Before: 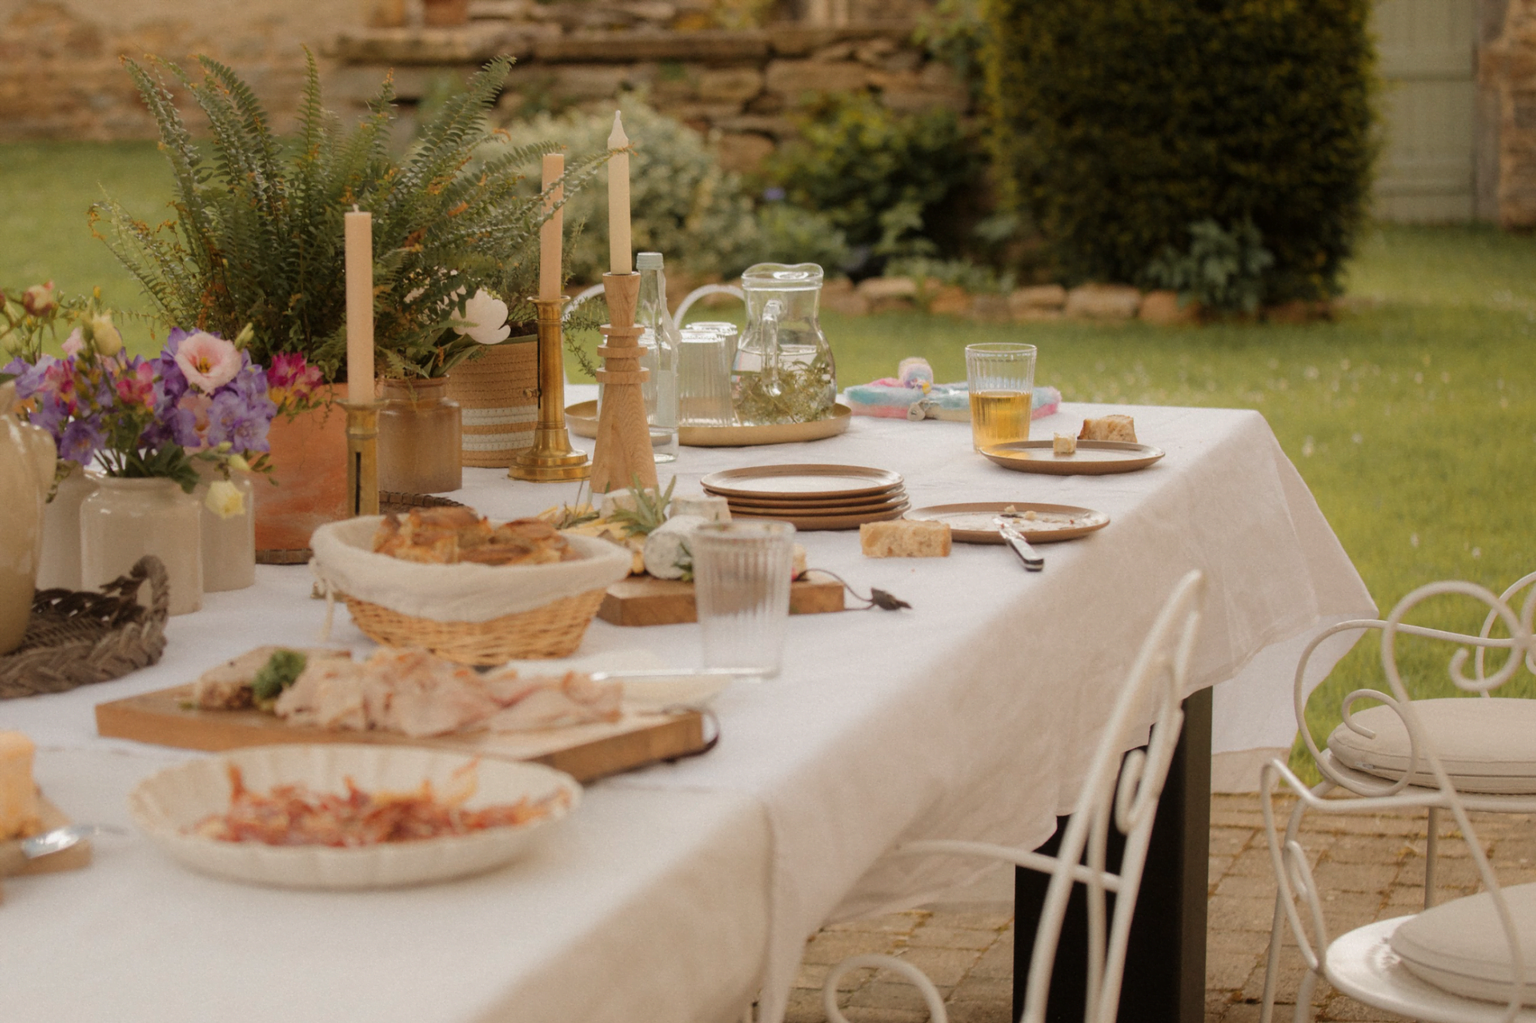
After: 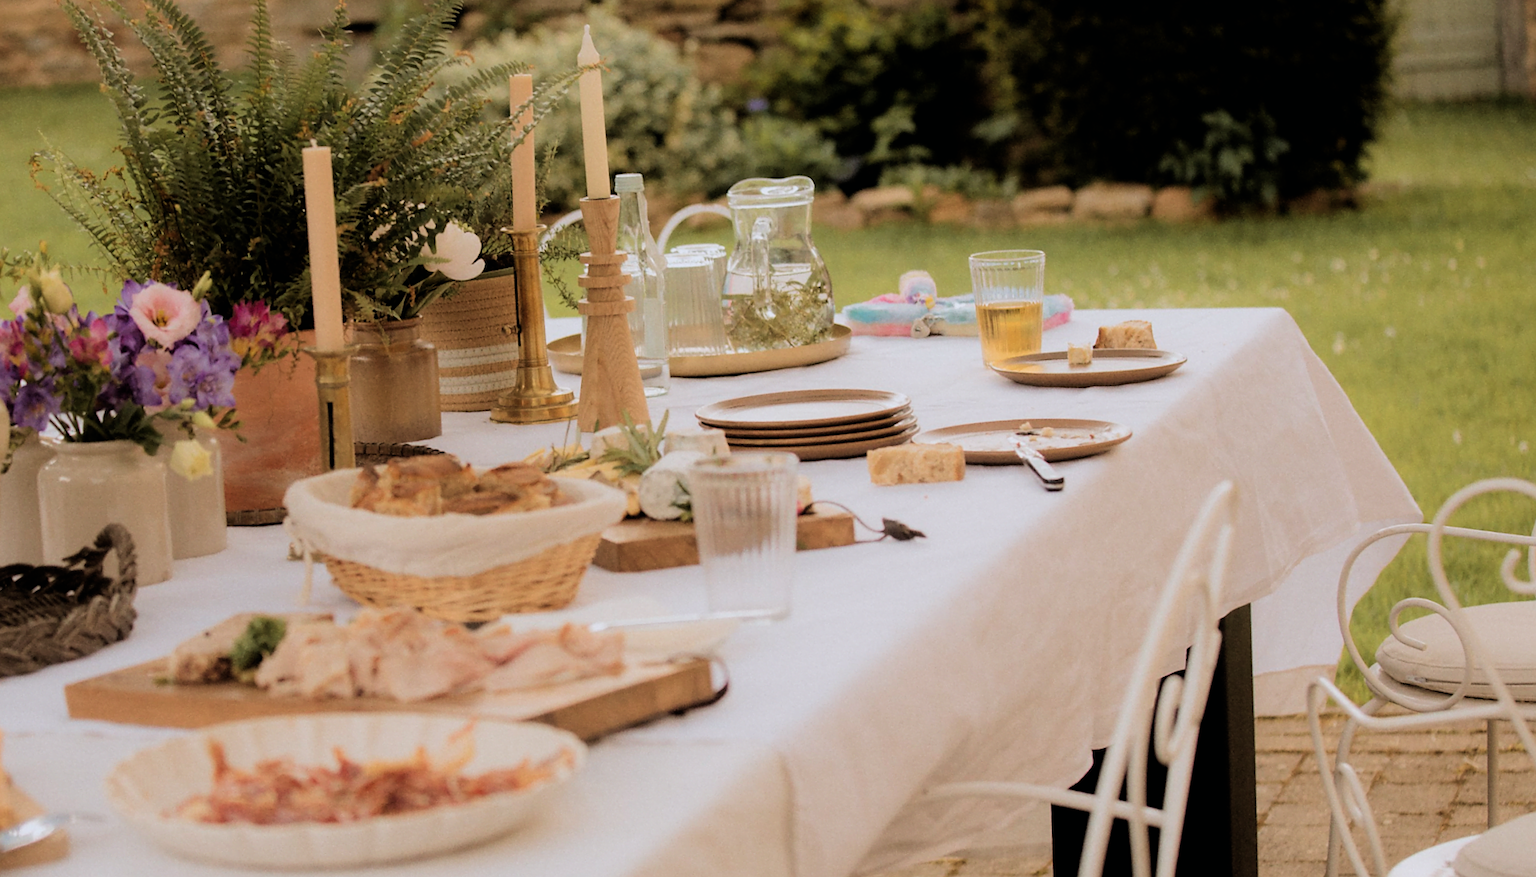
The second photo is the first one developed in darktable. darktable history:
exposure: exposure 0.161 EV, compensate highlight preservation false
sharpen: radius 1.458, amount 0.398, threshold 1.271
color correction: highlights a* -0.137, highlights b* -5.91, shadows a* -0.137, shadows b* -0.137
velvia: on, module defaults
filmic rgb: black relative exposure -5 EV, hardness 2.88, contrast 1.3, highlights saturation mix -30%
rotate and perspective: rotation -3°, crop left 0.031, crop right 0.968, crop top 0.07, crop bottom 0.93
color calibration: illuminant same as pipeline (D50), adaptation none (bypass)
crop: left 1.507%, top 6.147%, right 1.379%, bottom 6.637%
